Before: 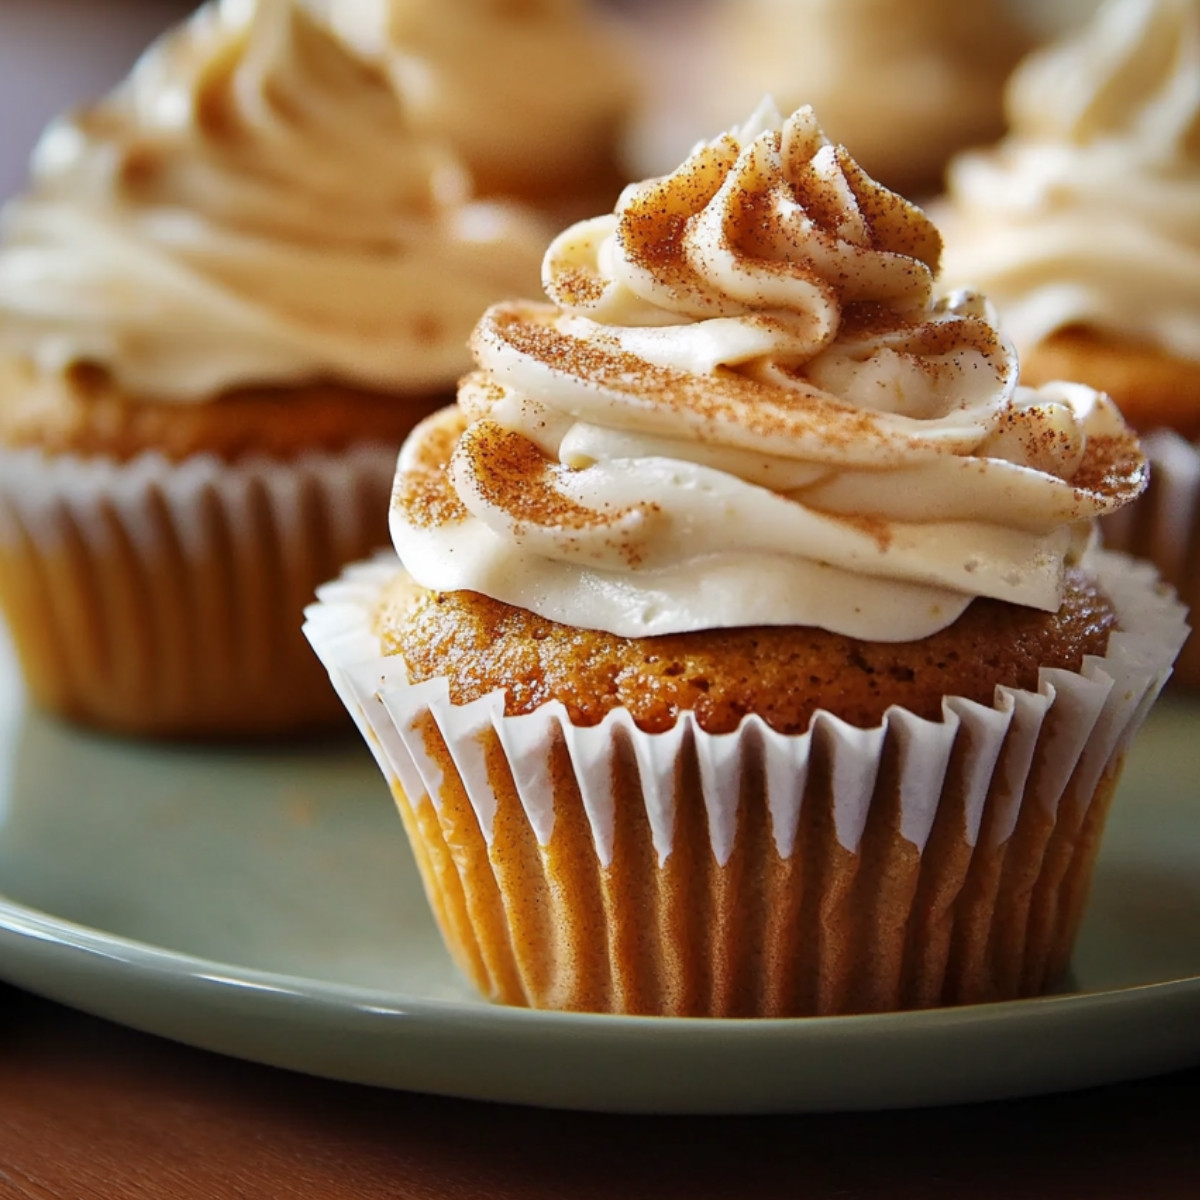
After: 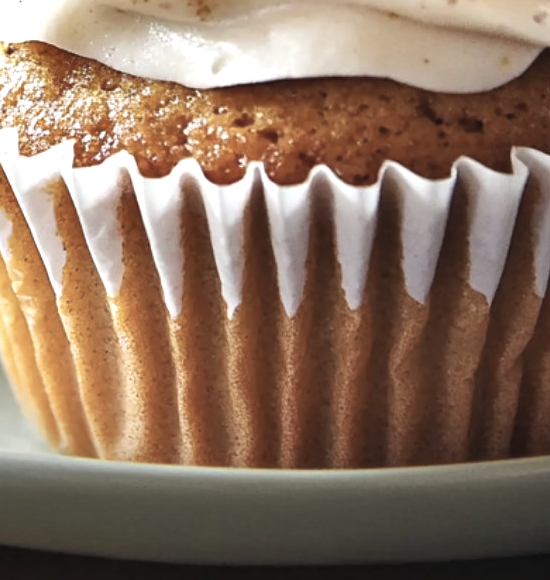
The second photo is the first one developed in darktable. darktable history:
exposure: black level correction 0, exposure 0.7 EV, compensate exposure bias true, compensate highlight preservation false
crop: left 35.976%, top 45.819%, right 18.162%, bottom 5.807%
shadows and highlights: shadows 32, highlights -32, soften with gaussian
contrast brightness saturation: contrast -0.05, saturation -0.41
